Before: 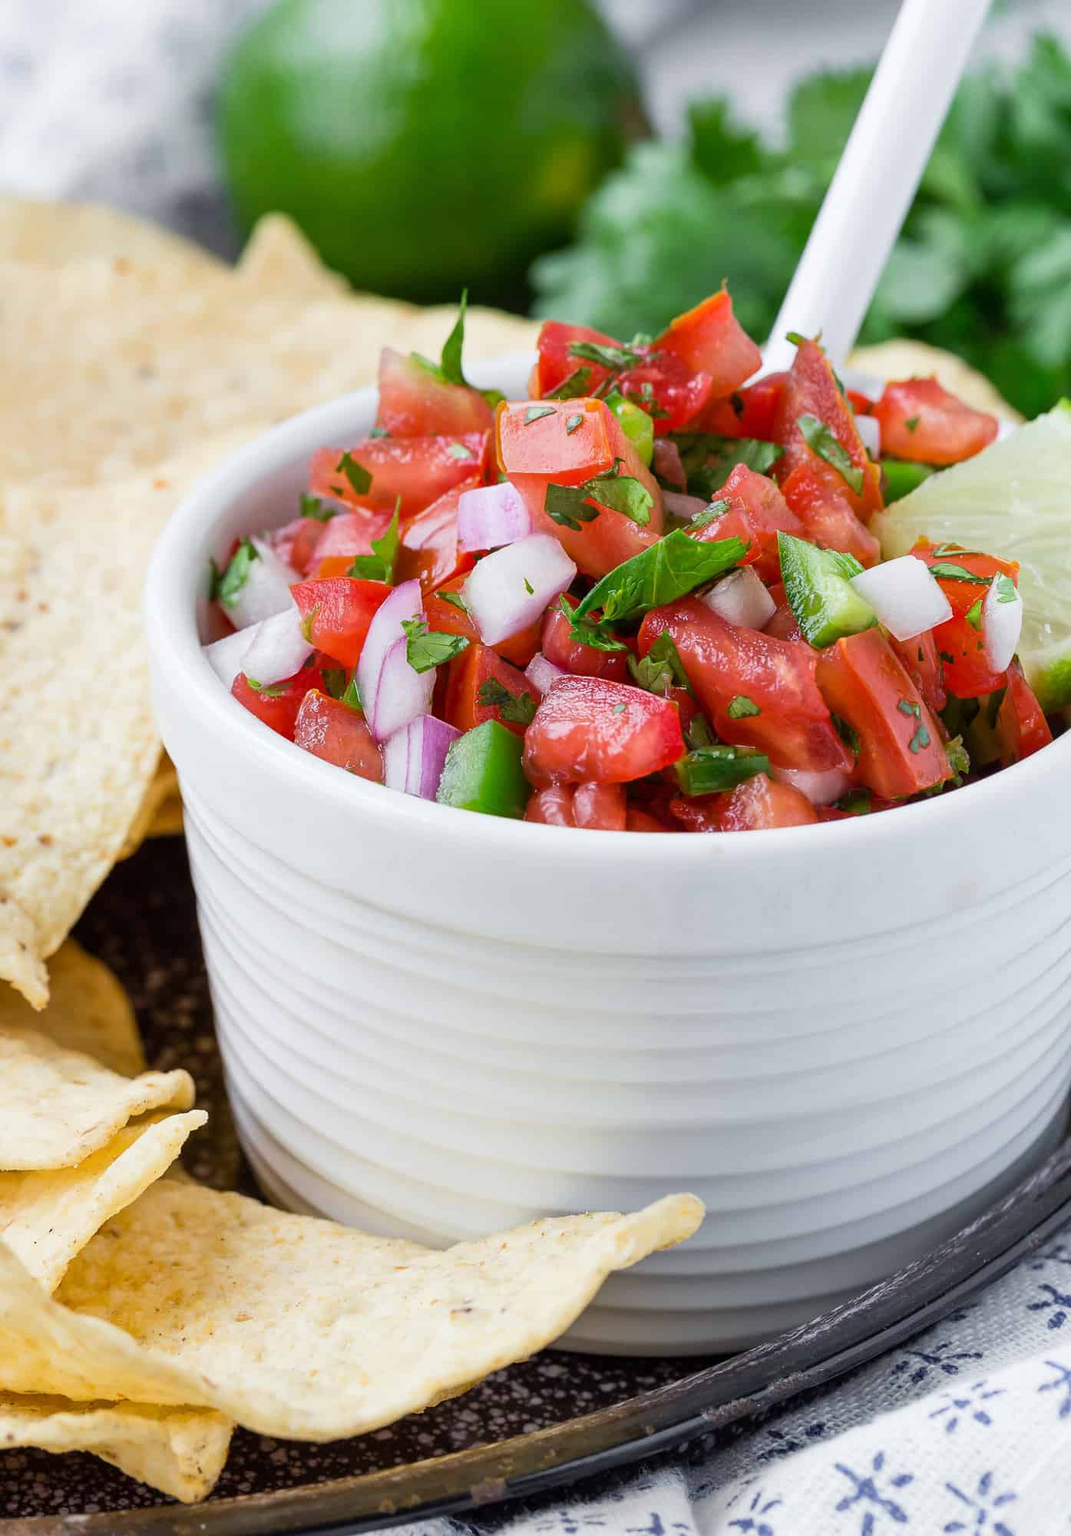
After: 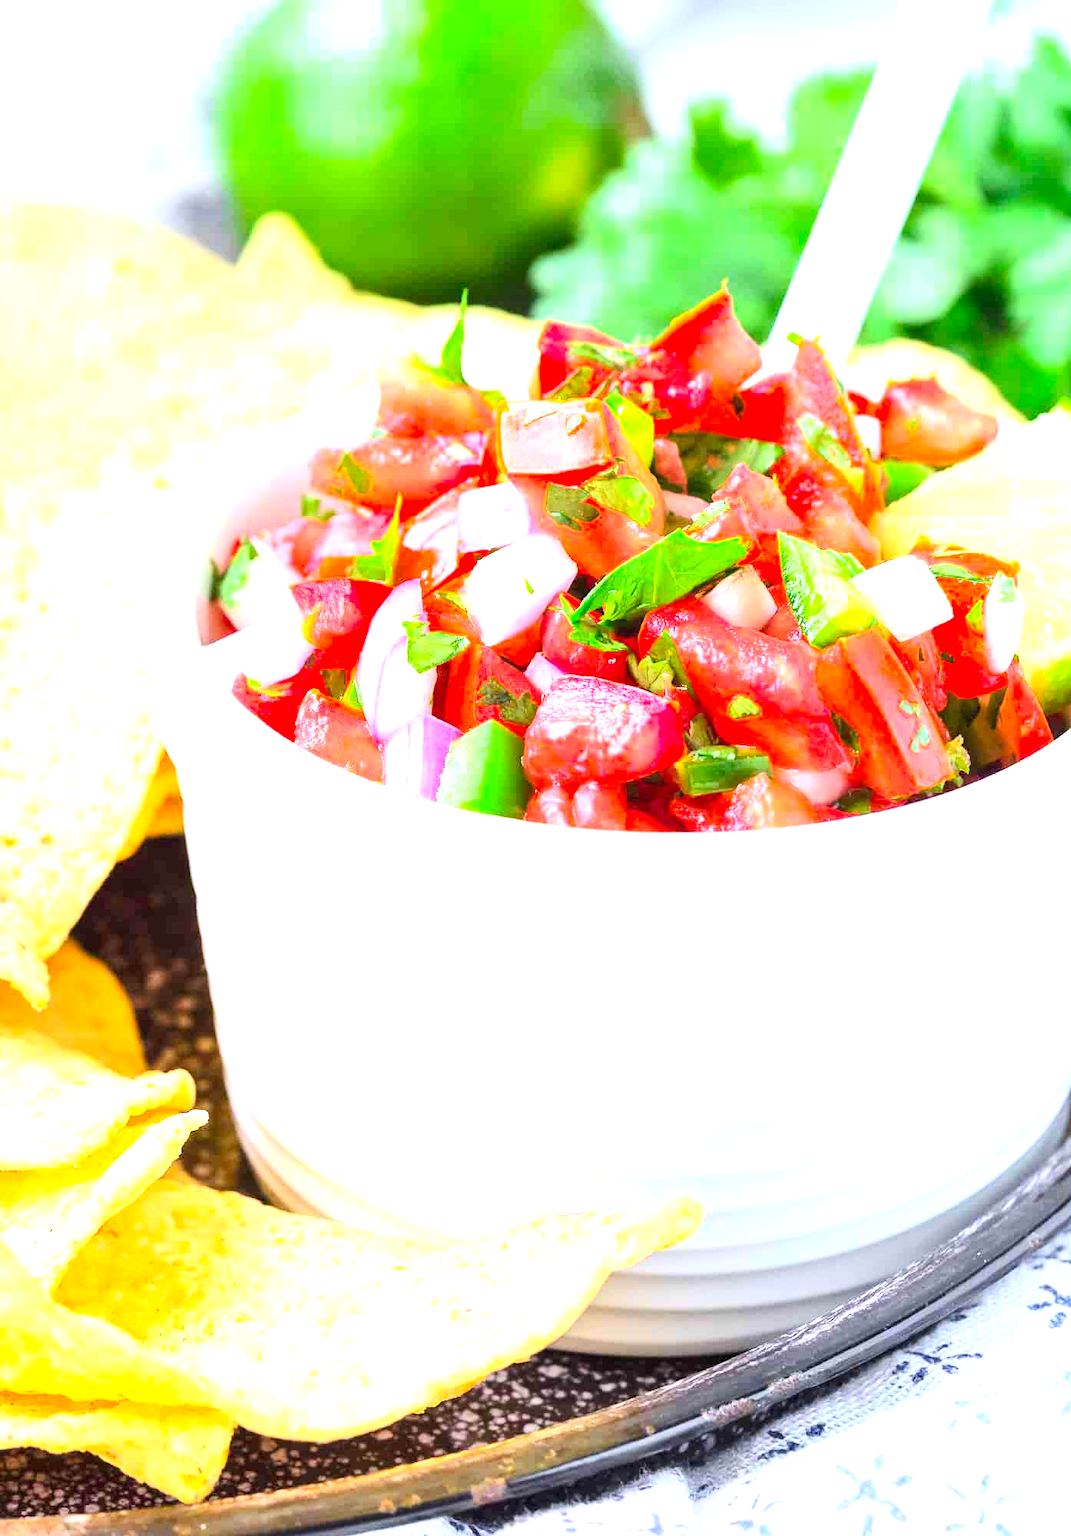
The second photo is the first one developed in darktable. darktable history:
exposure: black level correction 0, exposure 1.738 EV, compensate highlight preservation false
contrast brightness saturation: contrast 0.24, brightness 0.24, saturation 0.377
